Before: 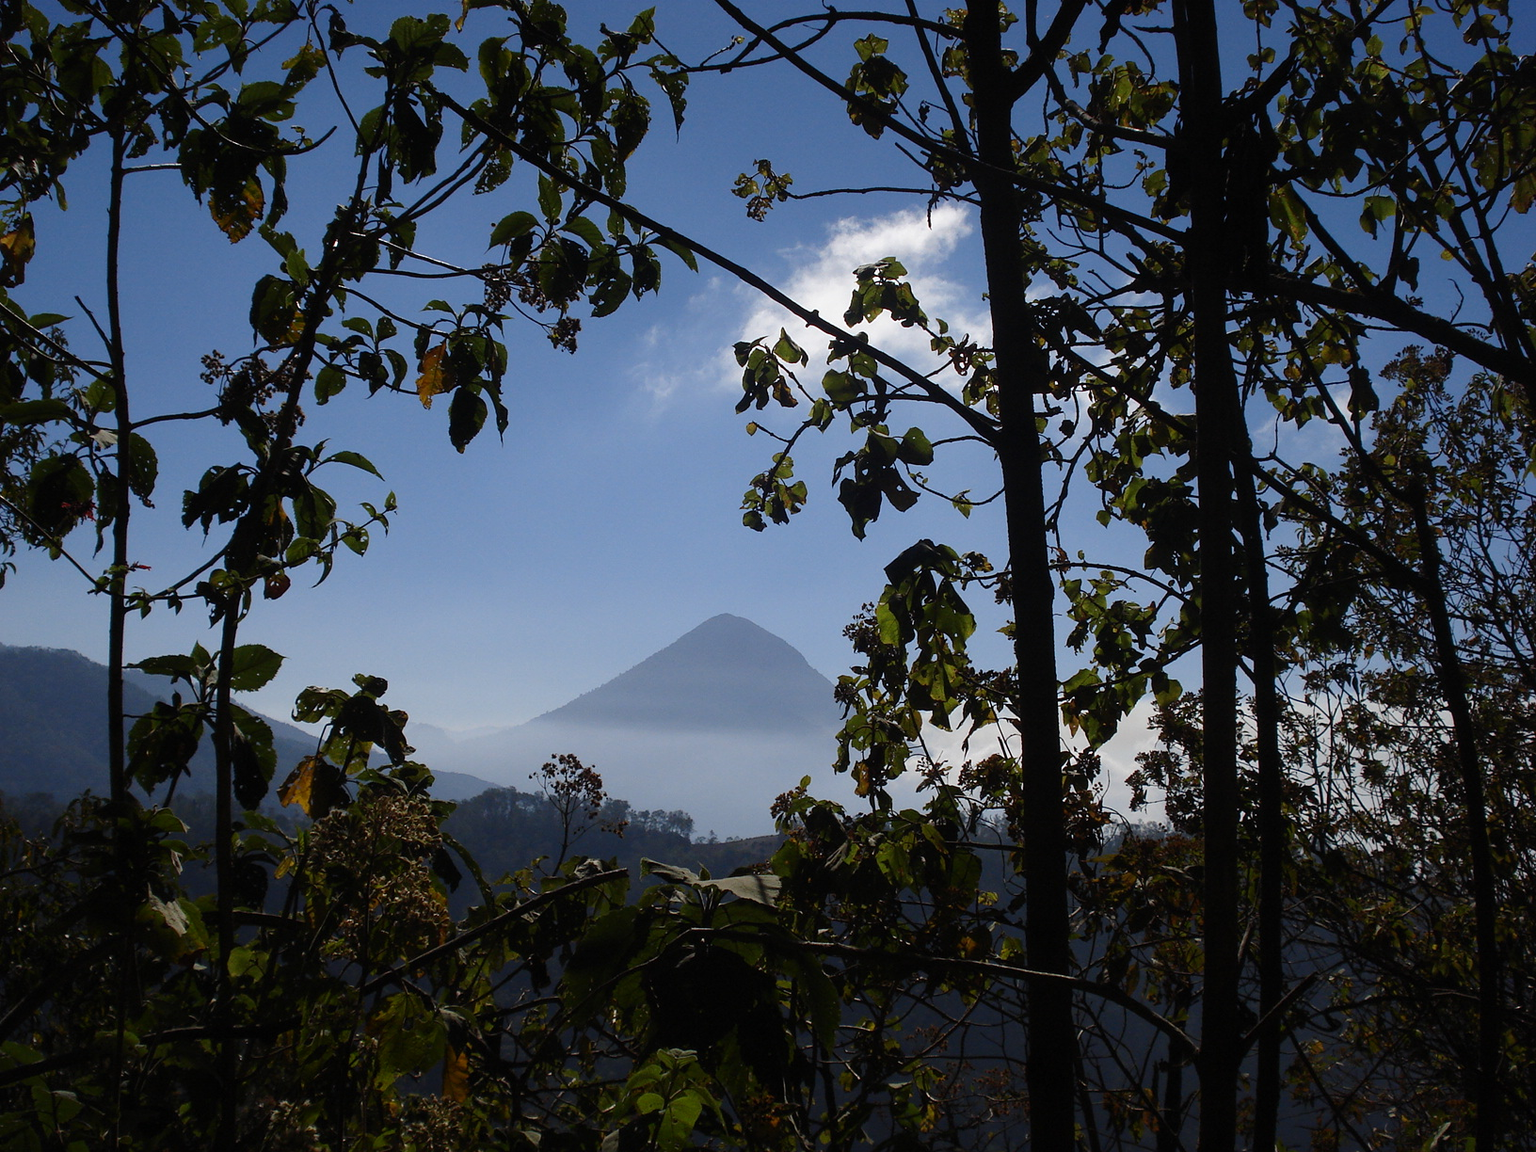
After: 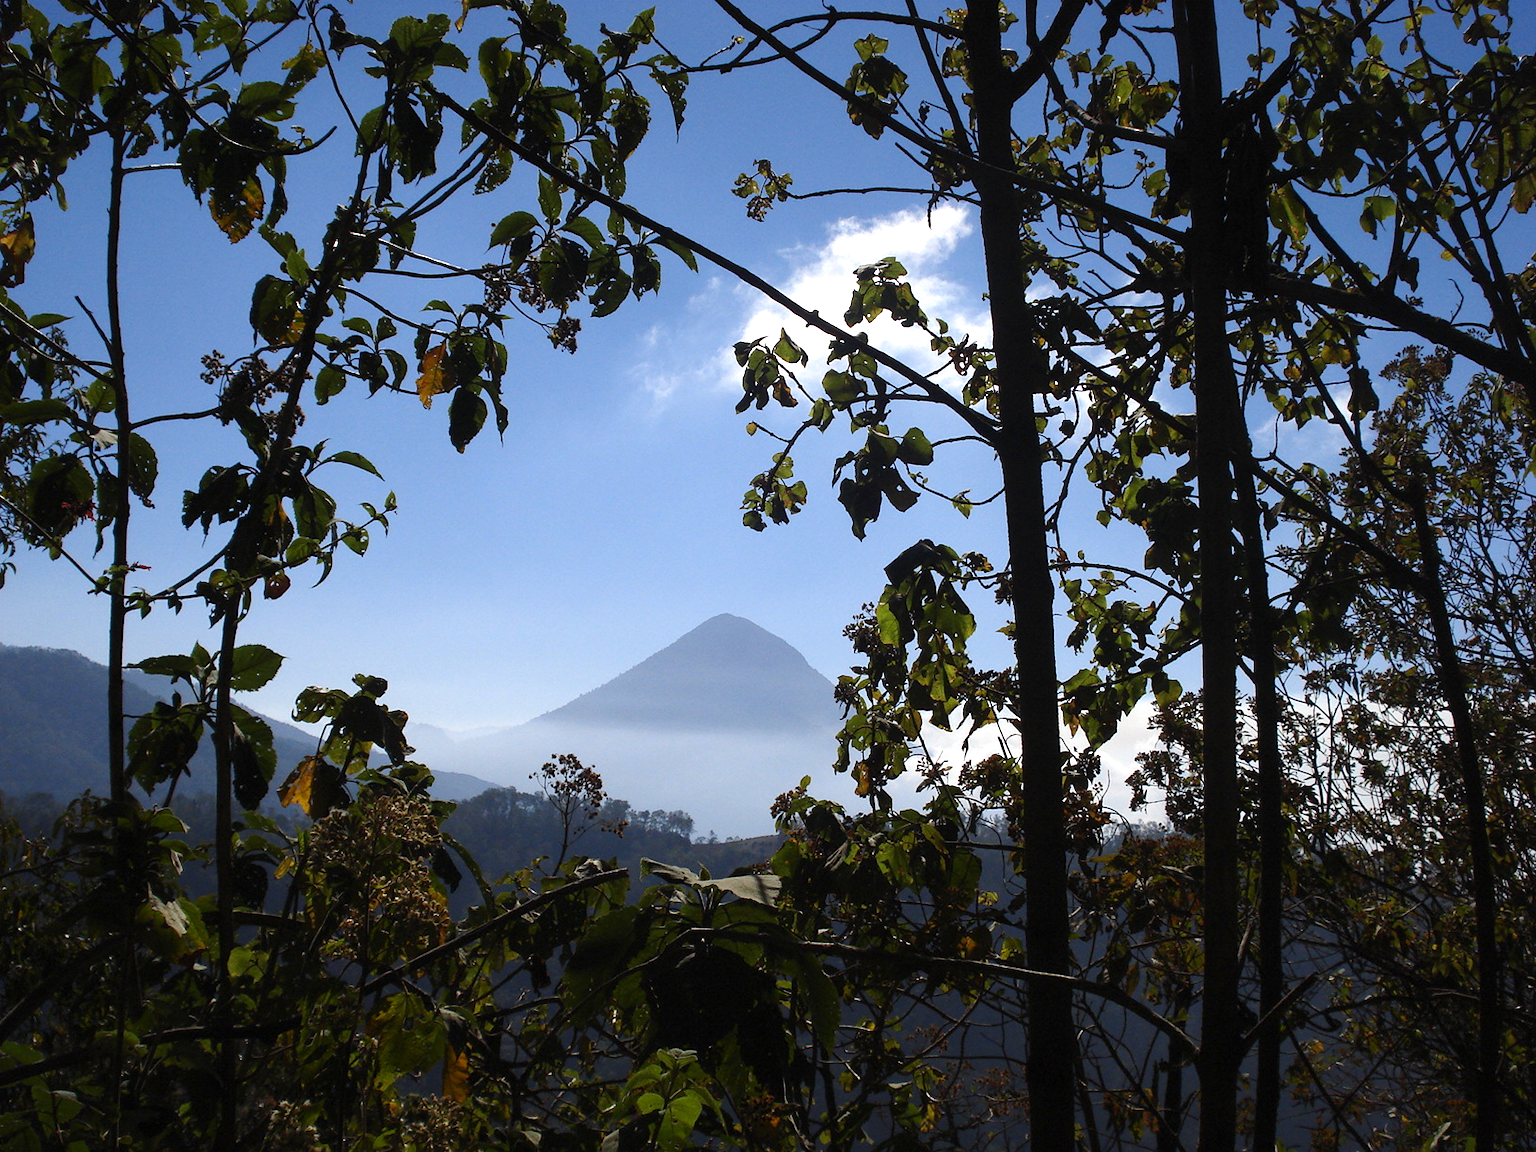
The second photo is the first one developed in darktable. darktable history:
exposure: exposure 0.769 EV, compensate highlight preservation false
